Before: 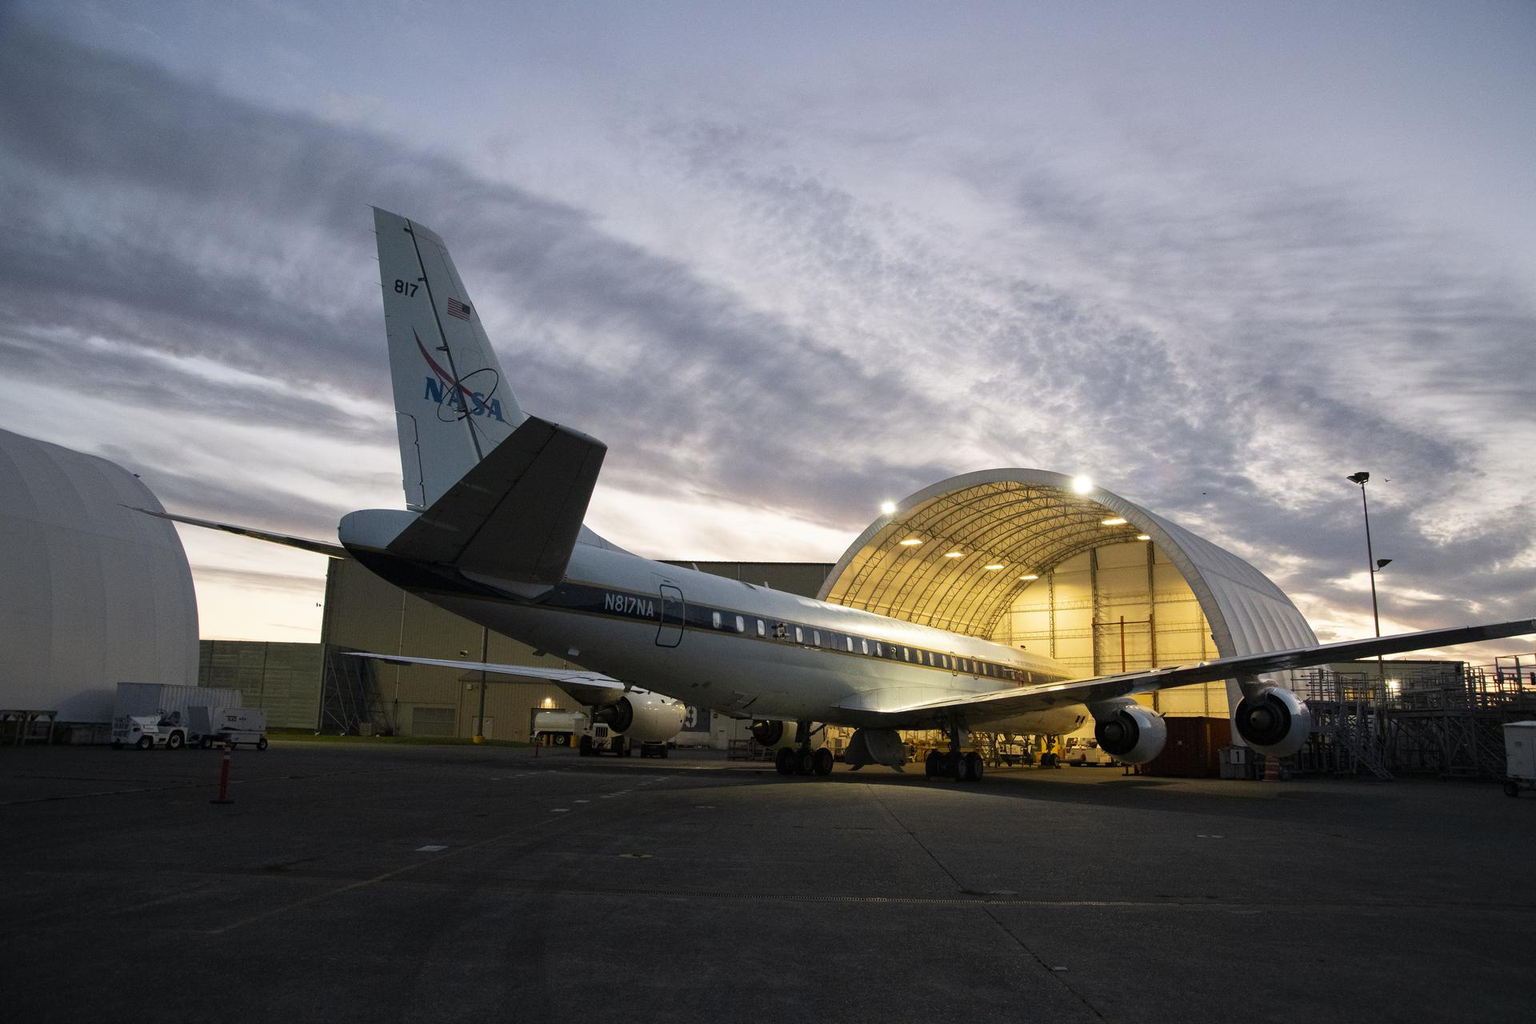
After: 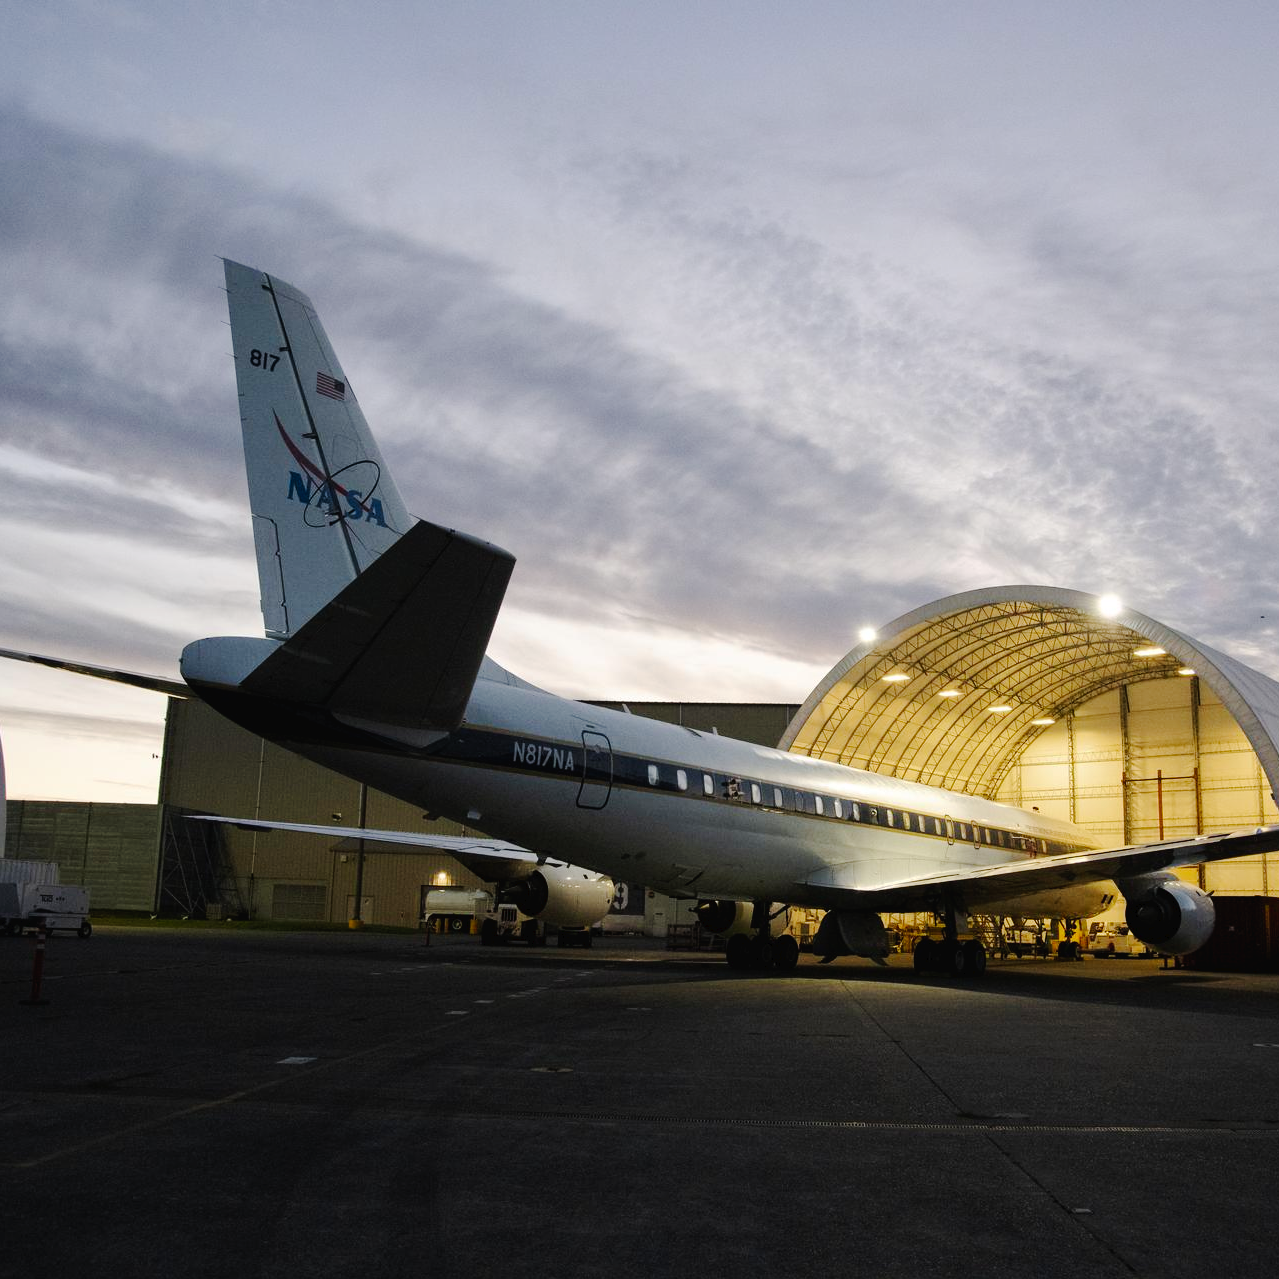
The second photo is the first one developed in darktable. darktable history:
tone curve: curves: ch0 [(0, 0) (0.003, 0.019) (0.011, 0.02) (0.025, 0.019) (0.044, 0.027) (0.069, 0.038) (0.1, 0.056) (0.136, 0.089) (0.177, 0.137) (0.224, 0.187) (0.277, 0.259) (0.335, 0.343) (0.399, 0.437) (0.468, 0.532) (0.543, 0.613) (0.623, 0.685) (0.709, 0.752) (0.801, 0.822) (0.898, 0.9) (1, 1)], preserve colors none
crop and rotate: left 12.673%, right 20.66%
